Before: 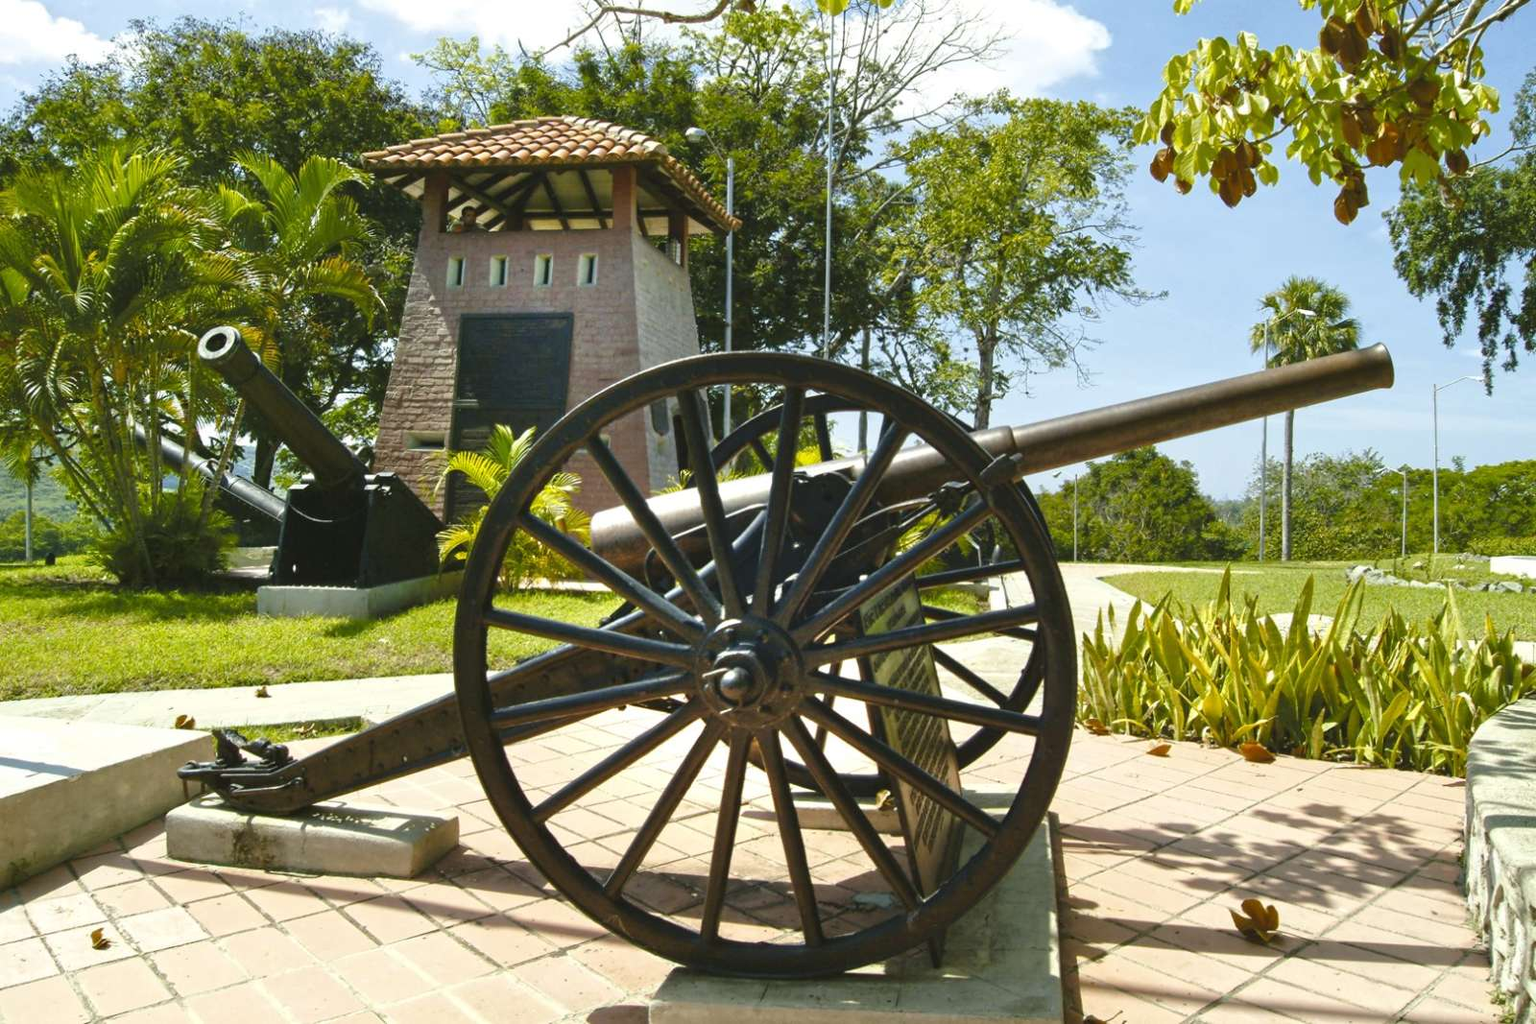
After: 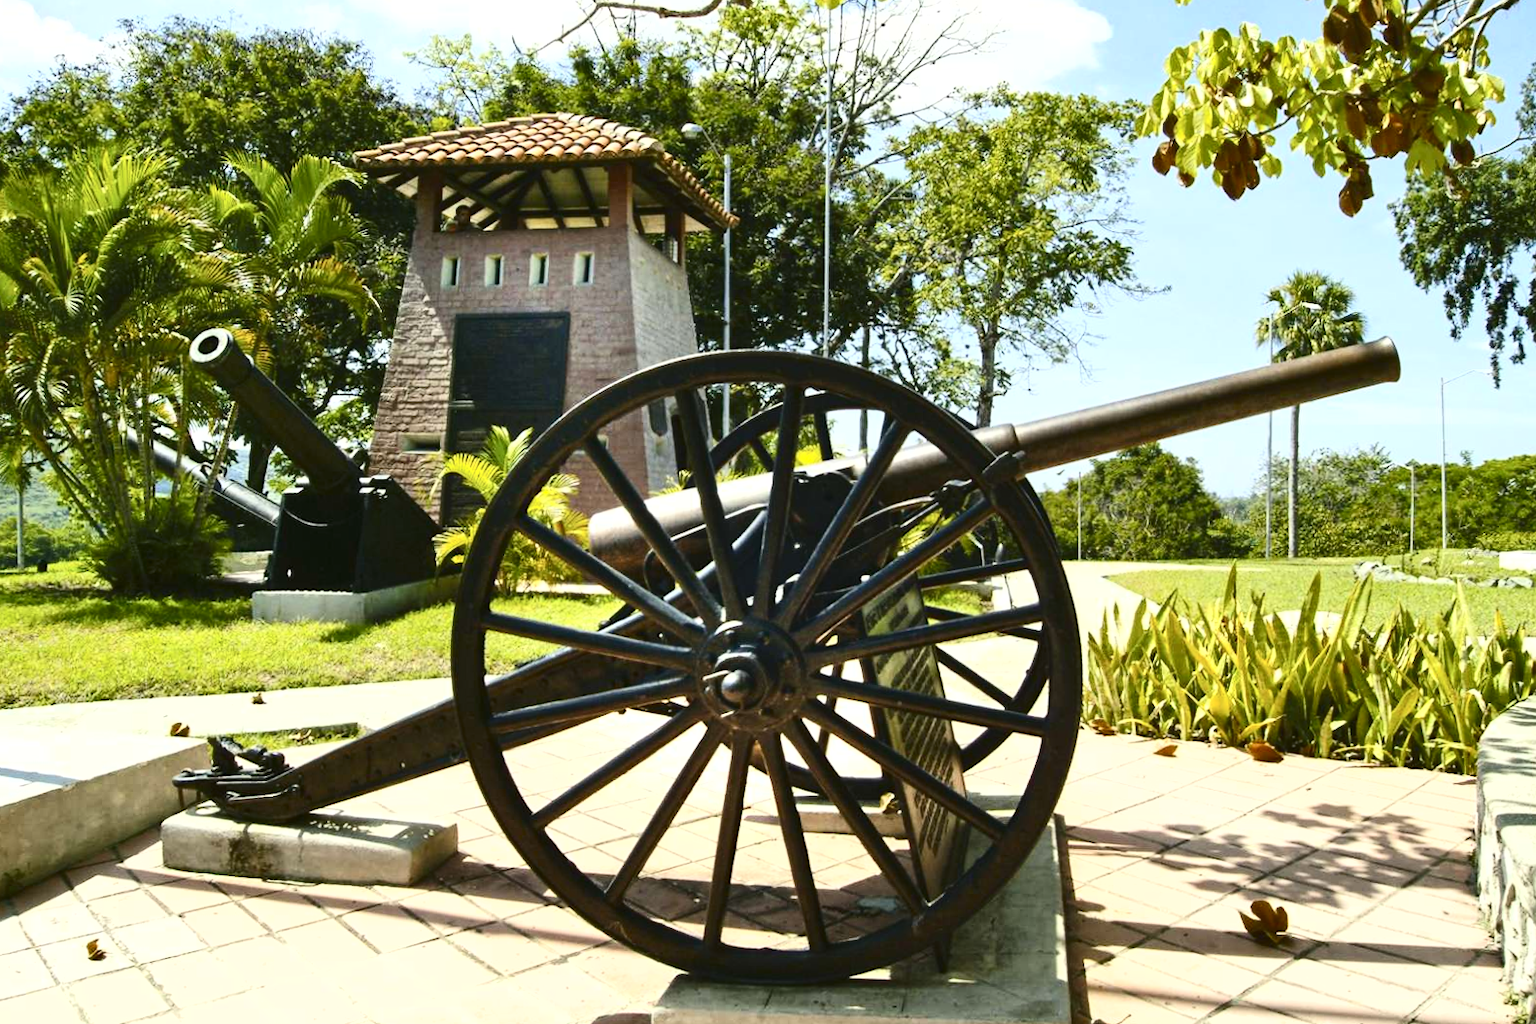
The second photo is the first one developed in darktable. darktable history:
rotate and perspective: rotation -0.45°, automatic cropping original format, crop left 0.008, crop right 0.992, crop top 0.012, crop bottom 0.988
shadows and highlights: shadows 29.61, highlights -30.47, low approximation 0.01, soften with gaussian
exposure: exposure 0.3 EV, compensate highlight preservation false
contrast brightness saturation: contrast 0.28
